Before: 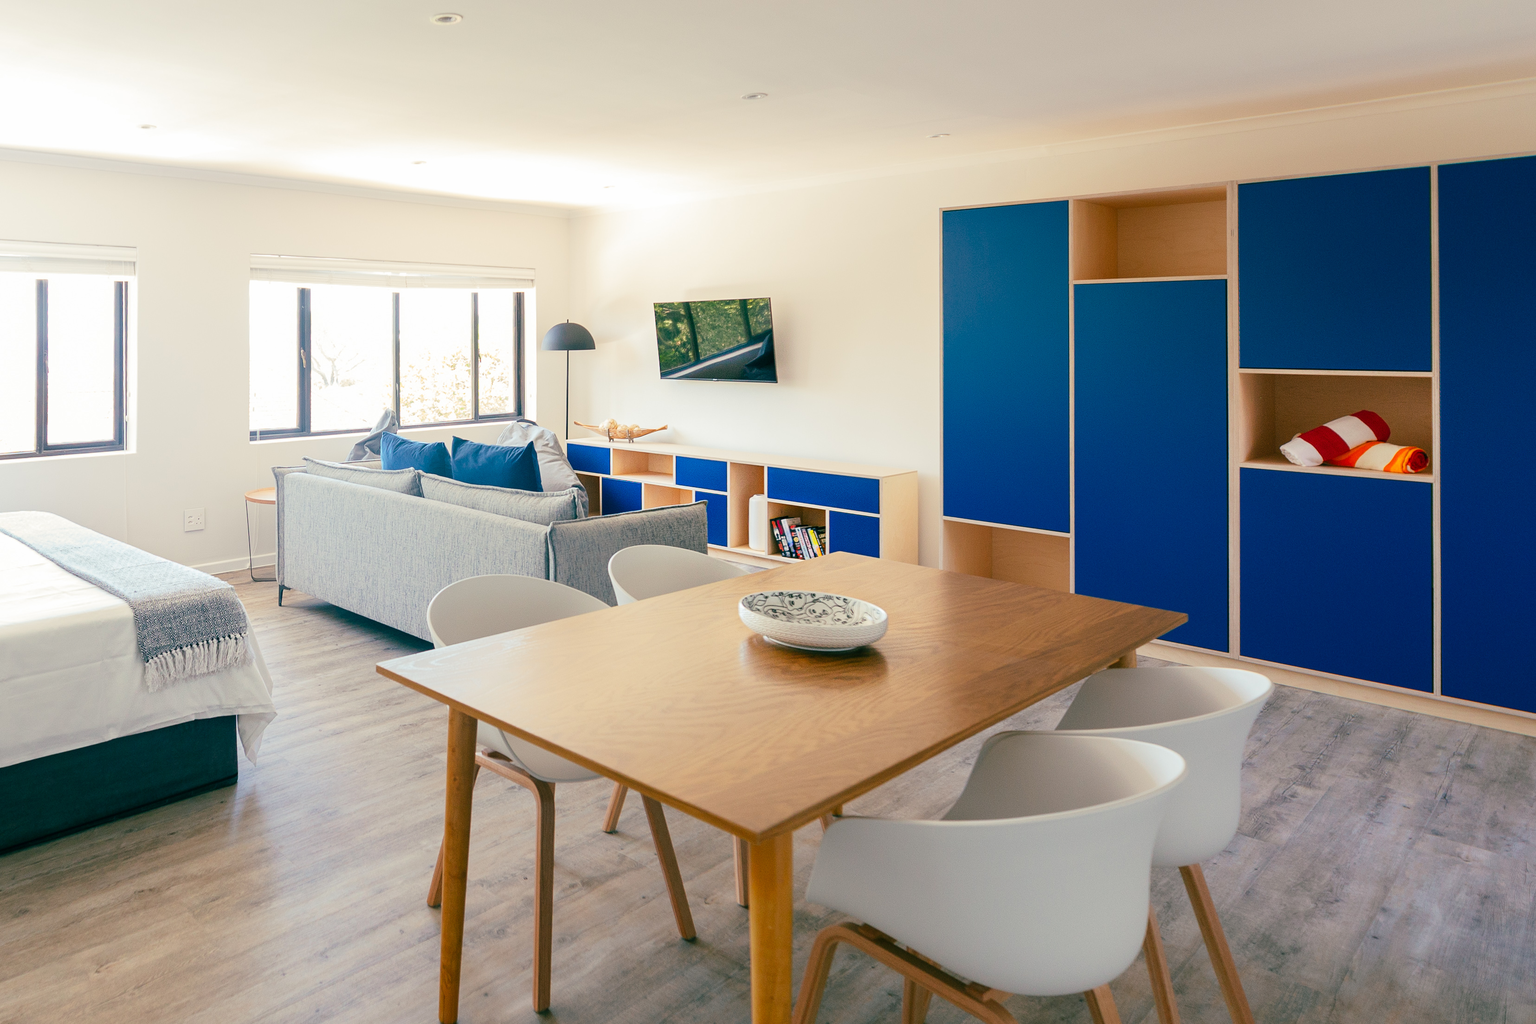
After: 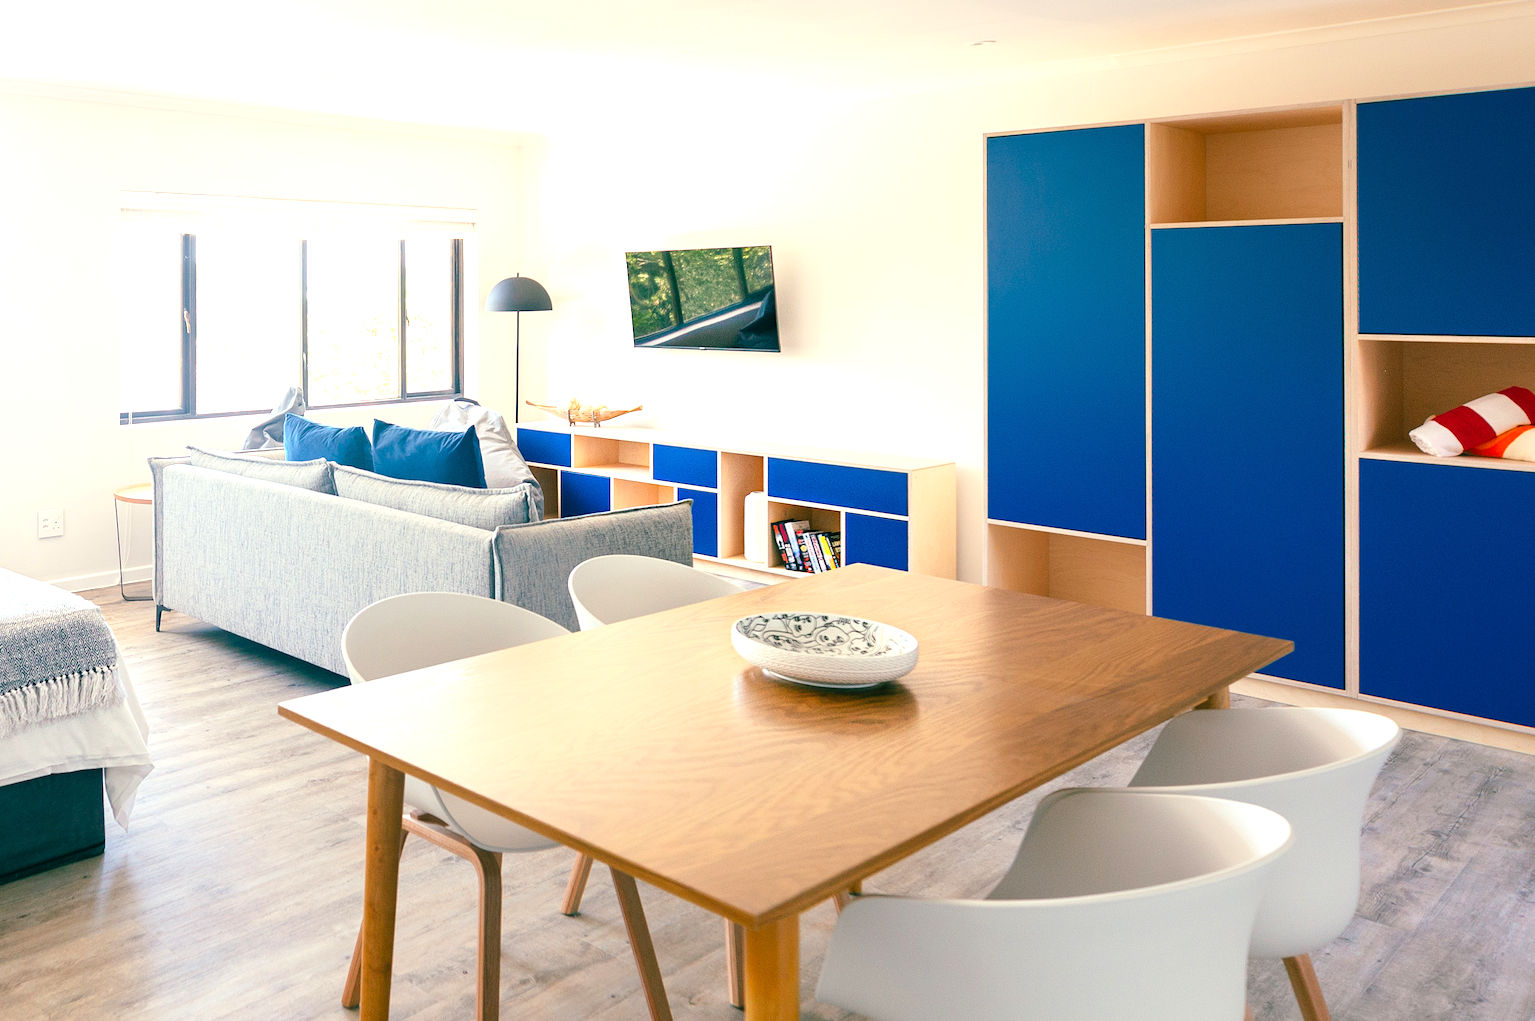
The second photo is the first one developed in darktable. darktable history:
exposure: exposure 0.608 EV, compensate exposure bias true, compensate highlight preservation false
crop and rotate: left 10.041%, top 9.935%, right 10.024%, bottom 10.361%
